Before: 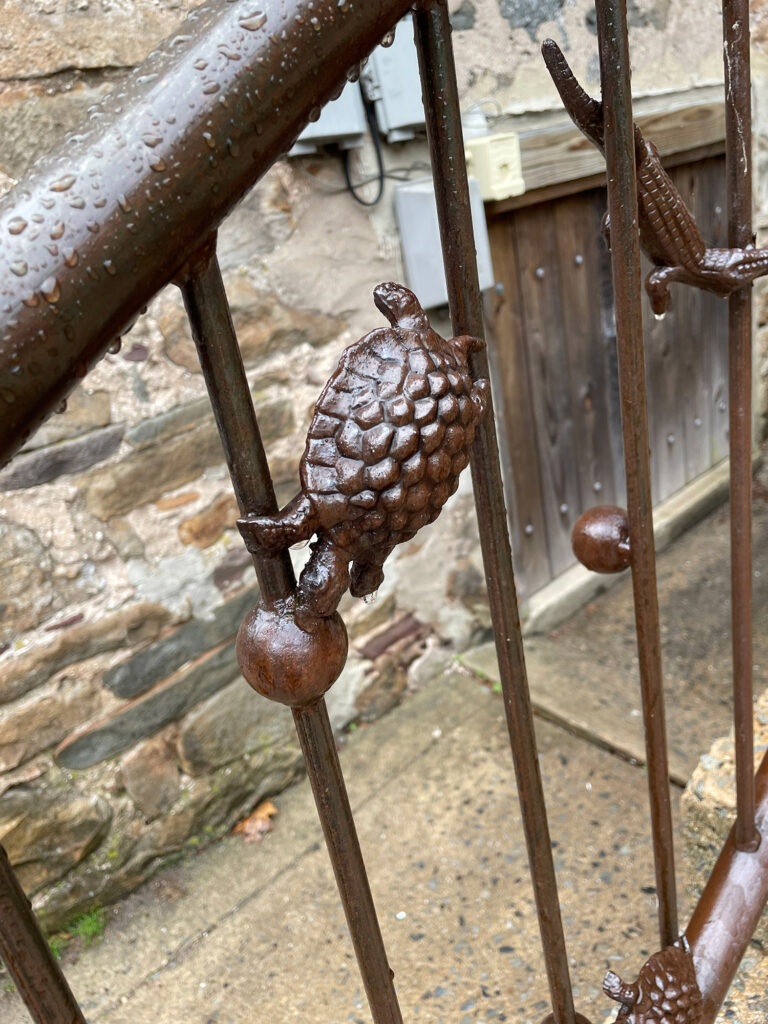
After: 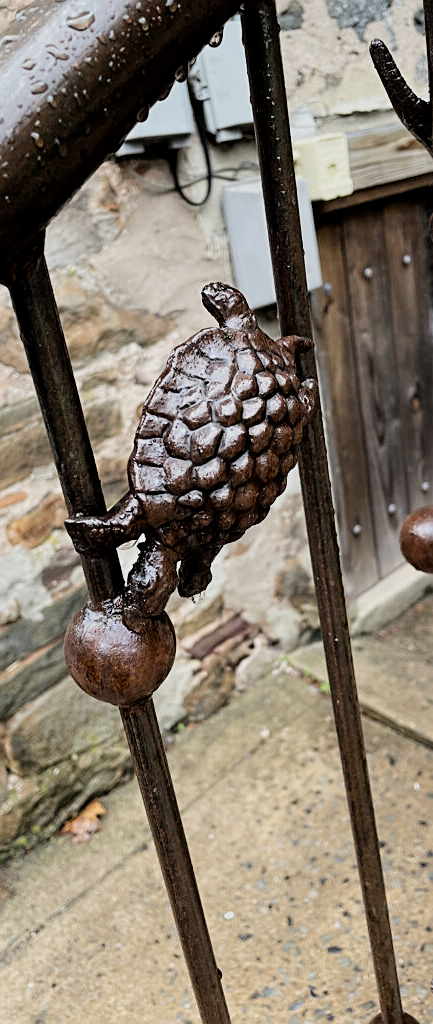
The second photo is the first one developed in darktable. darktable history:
filmic rgb: black relative exposure -5.05 EV, white relative exposure 3.98 EV, hardness 2.89, contrast 1.297
sharpen: on, module defaults
crop and rotate: left 22.453%, right 21.14%
